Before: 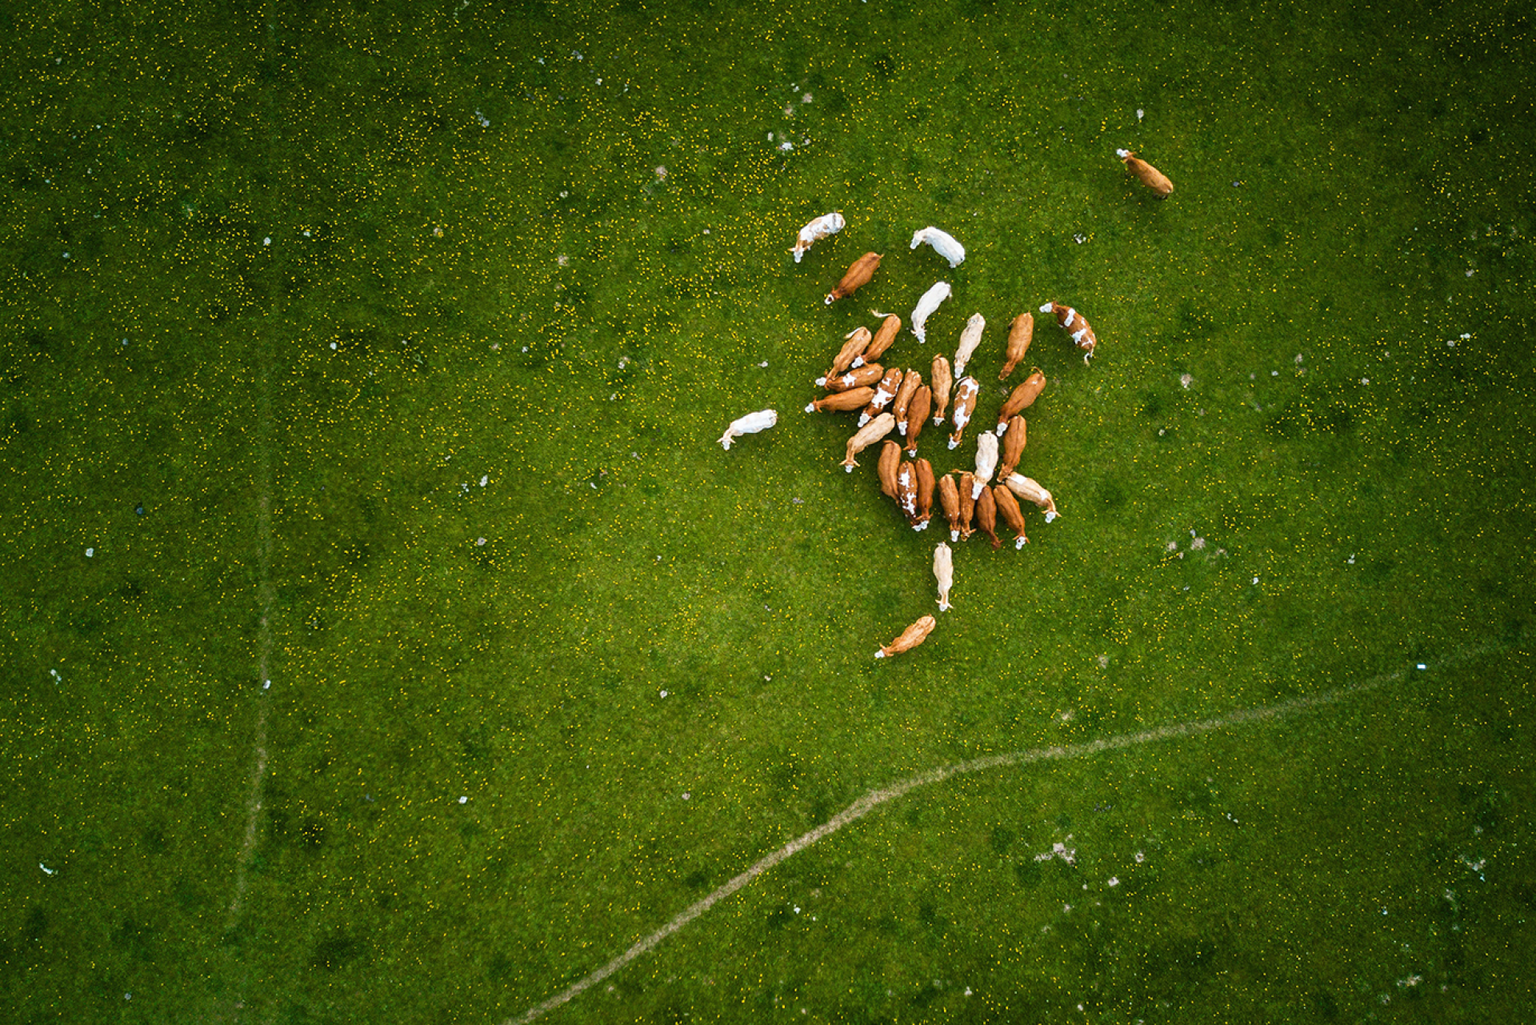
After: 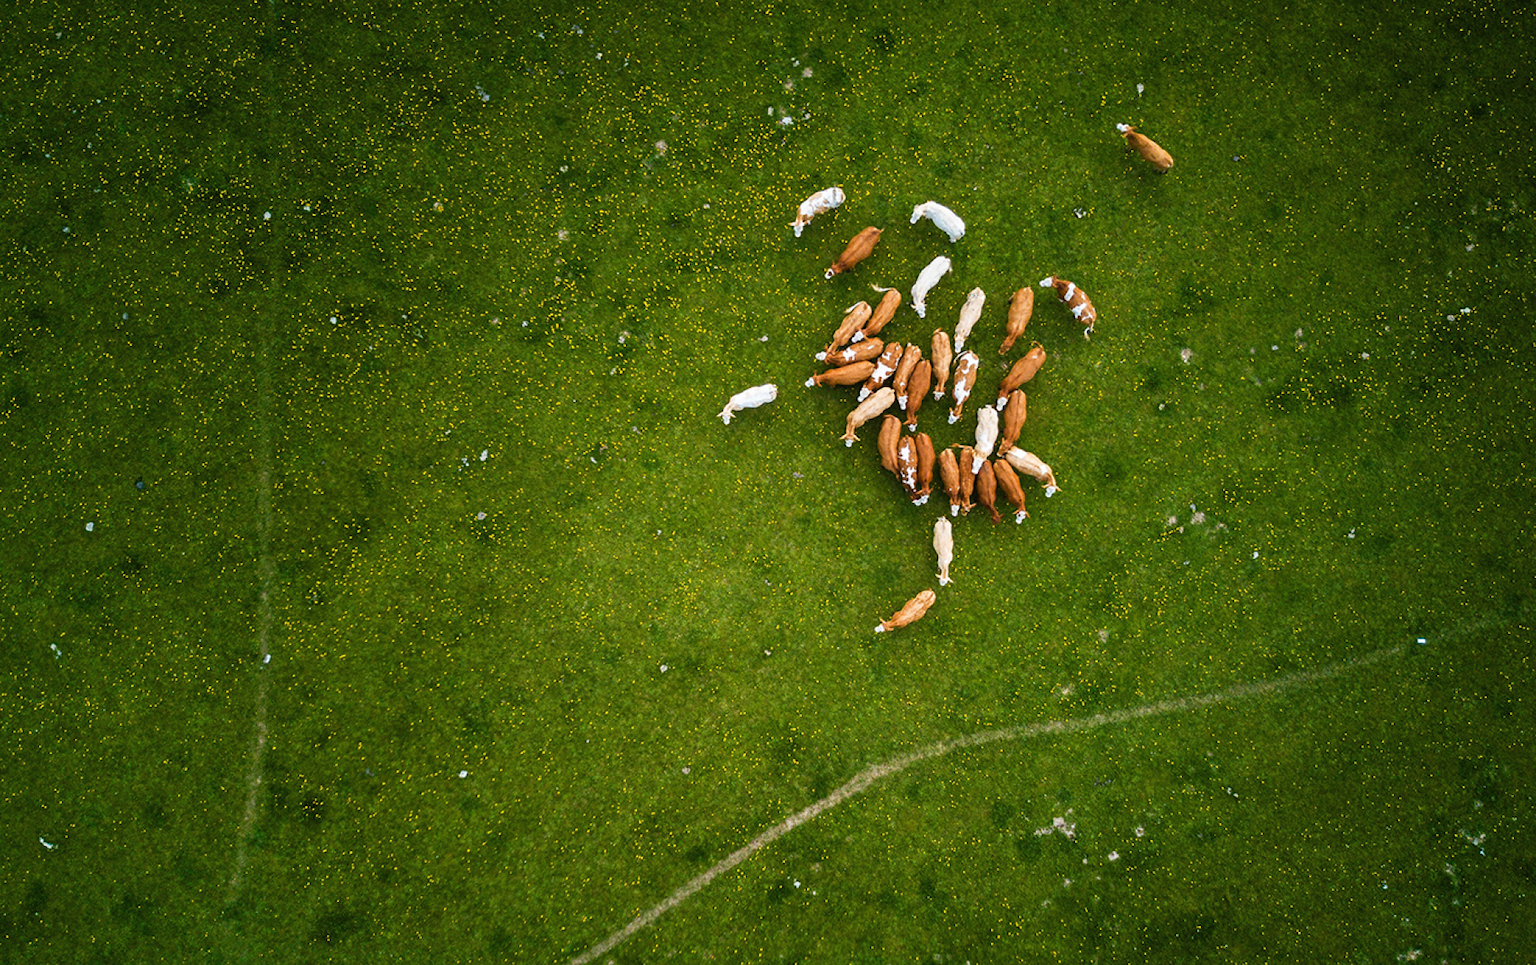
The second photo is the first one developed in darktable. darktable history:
crop and rotate: top 2.512%, bottom 3.225%
